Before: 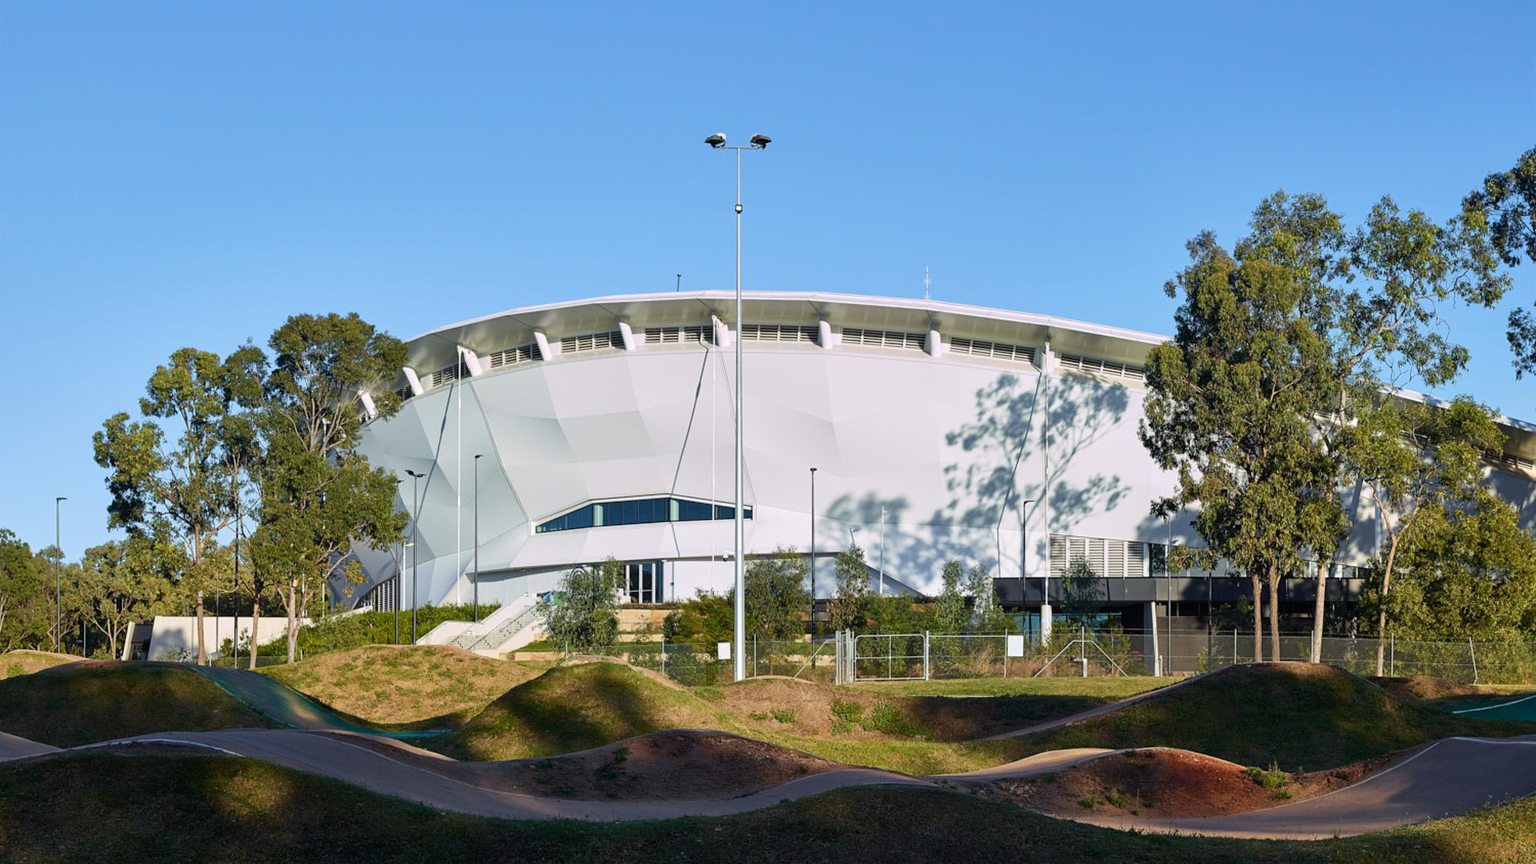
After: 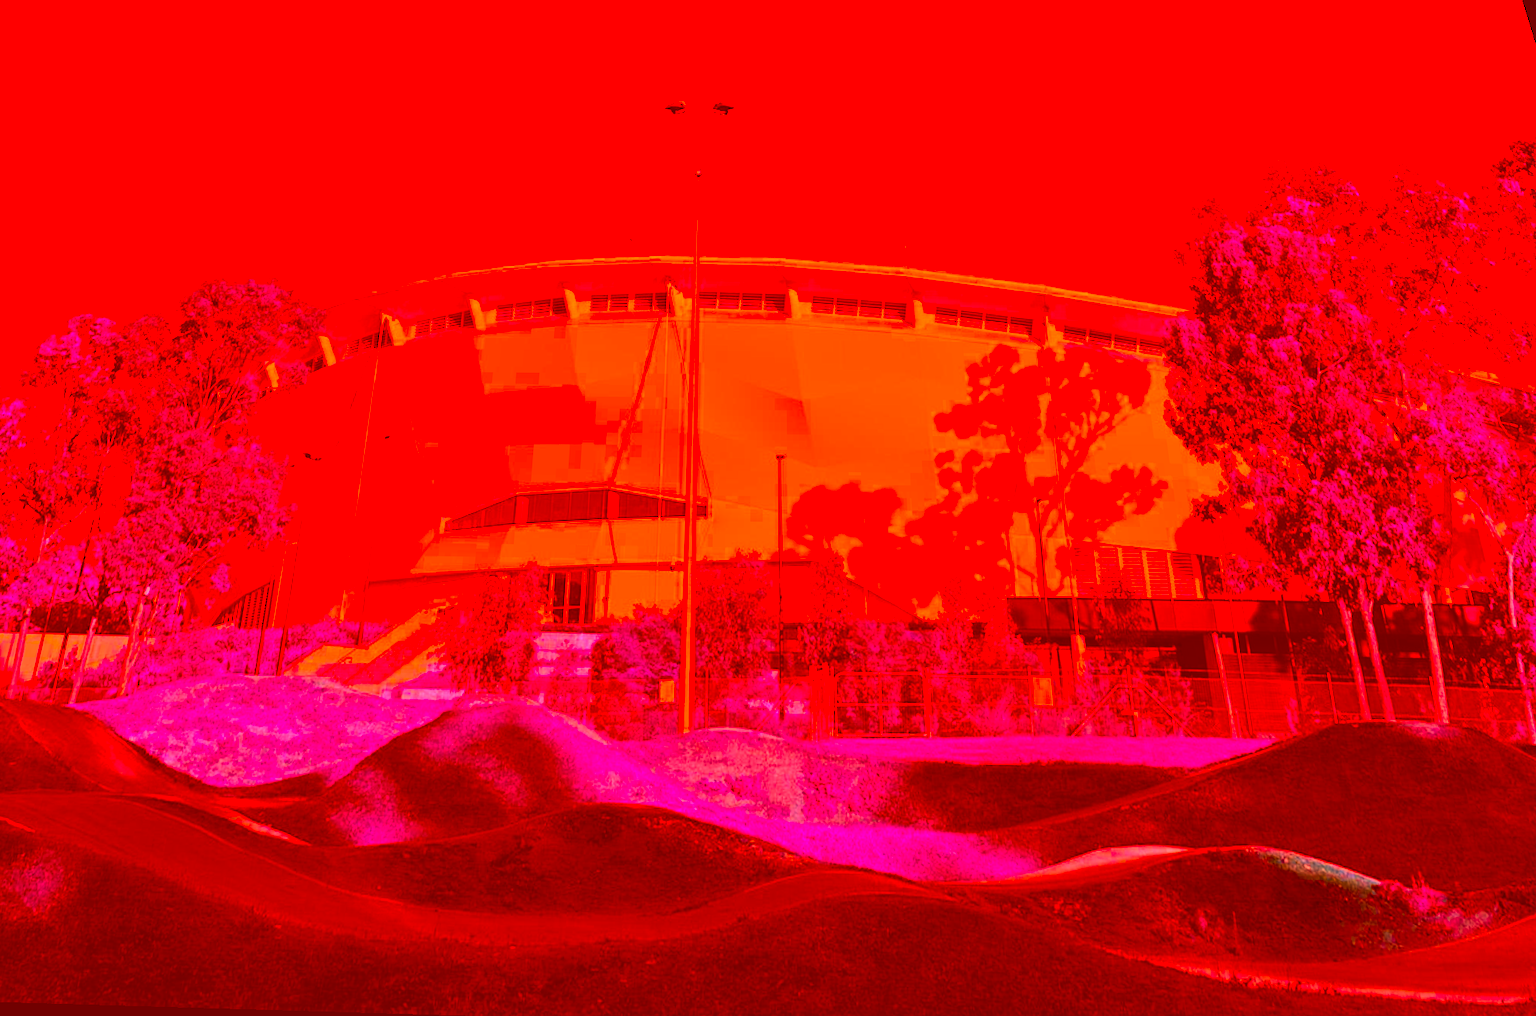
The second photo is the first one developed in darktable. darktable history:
rotate and perspective: rotation 0.72°, lens shift (vertical) -0.352, lens shift (horizontal) -0.051, crop left 0.152, crop right 0.859, crop top 0.019, crop bottom 0.964
color correction: highlights a* -39.68, highlights b* -40, shadows a* -40, shadows b* -40, saturation -3
